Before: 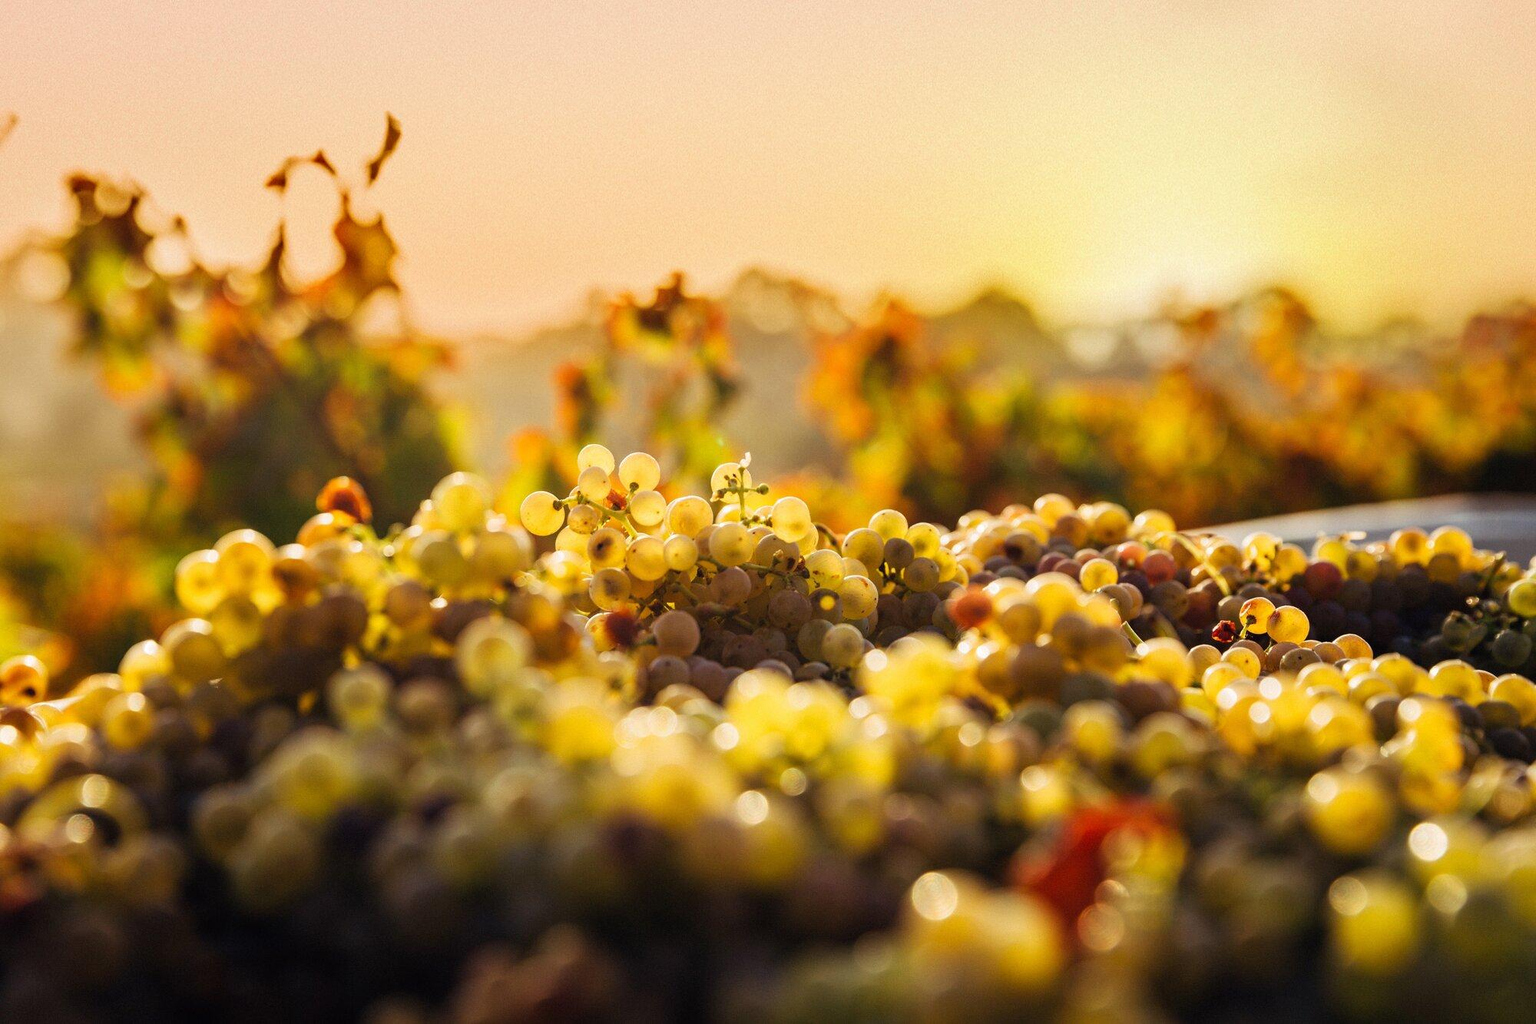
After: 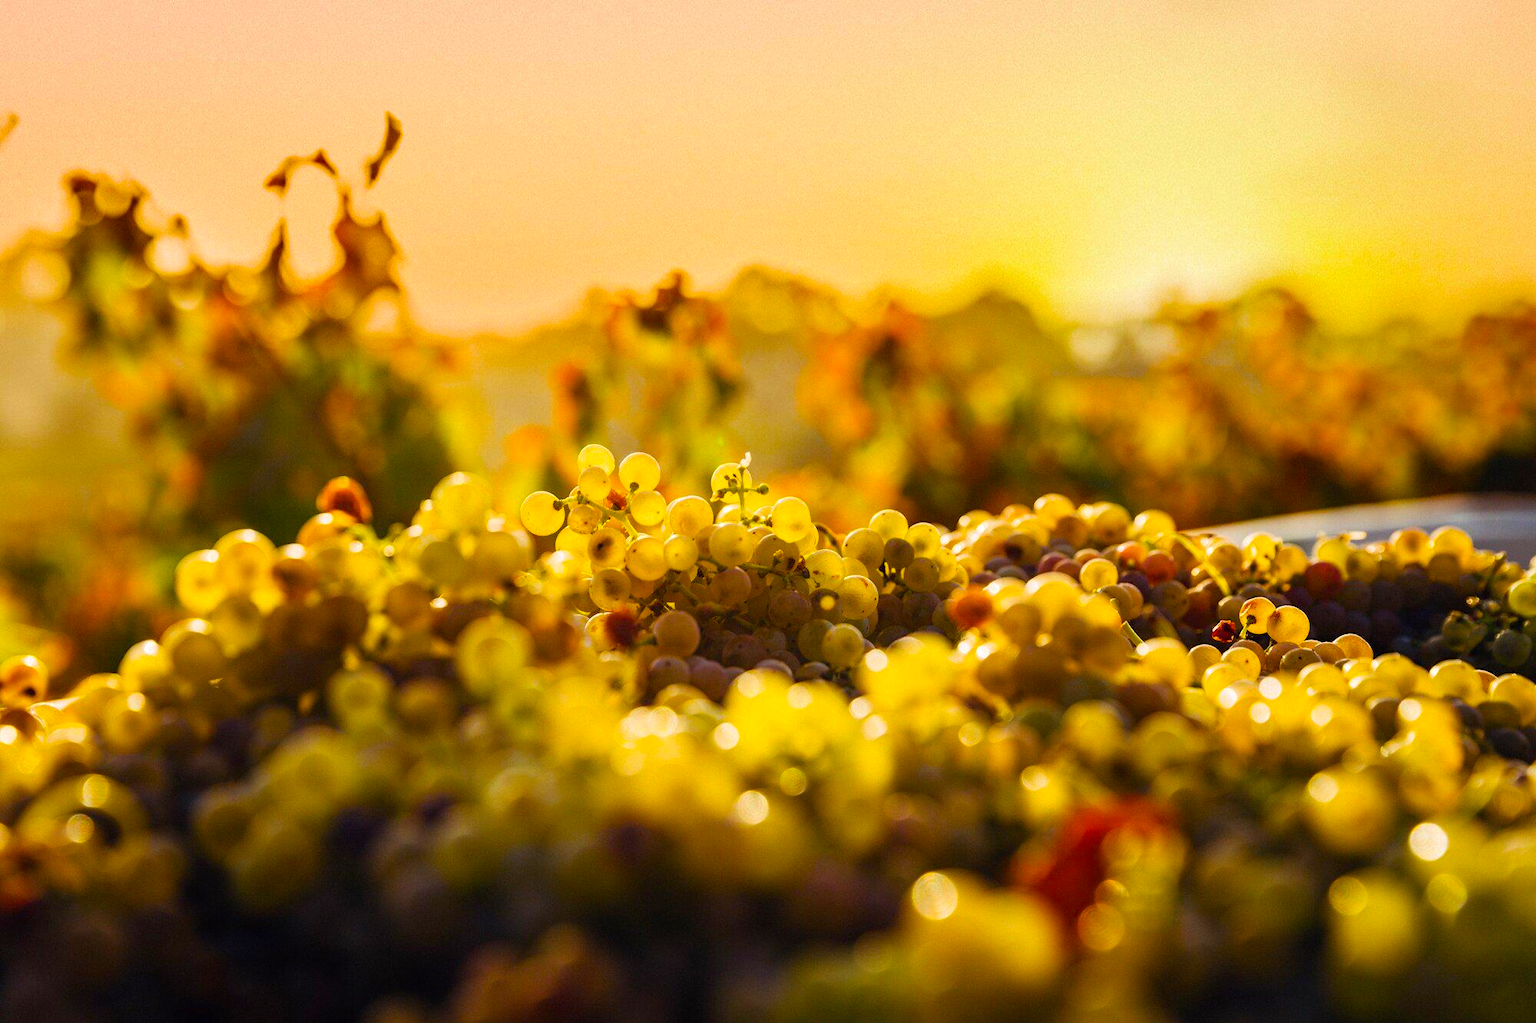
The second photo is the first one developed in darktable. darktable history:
color balance rgb: perceptual saturation grading › global saturation 29.616%, global vibrance 33.706%
tone equalizer: on, module defaults
